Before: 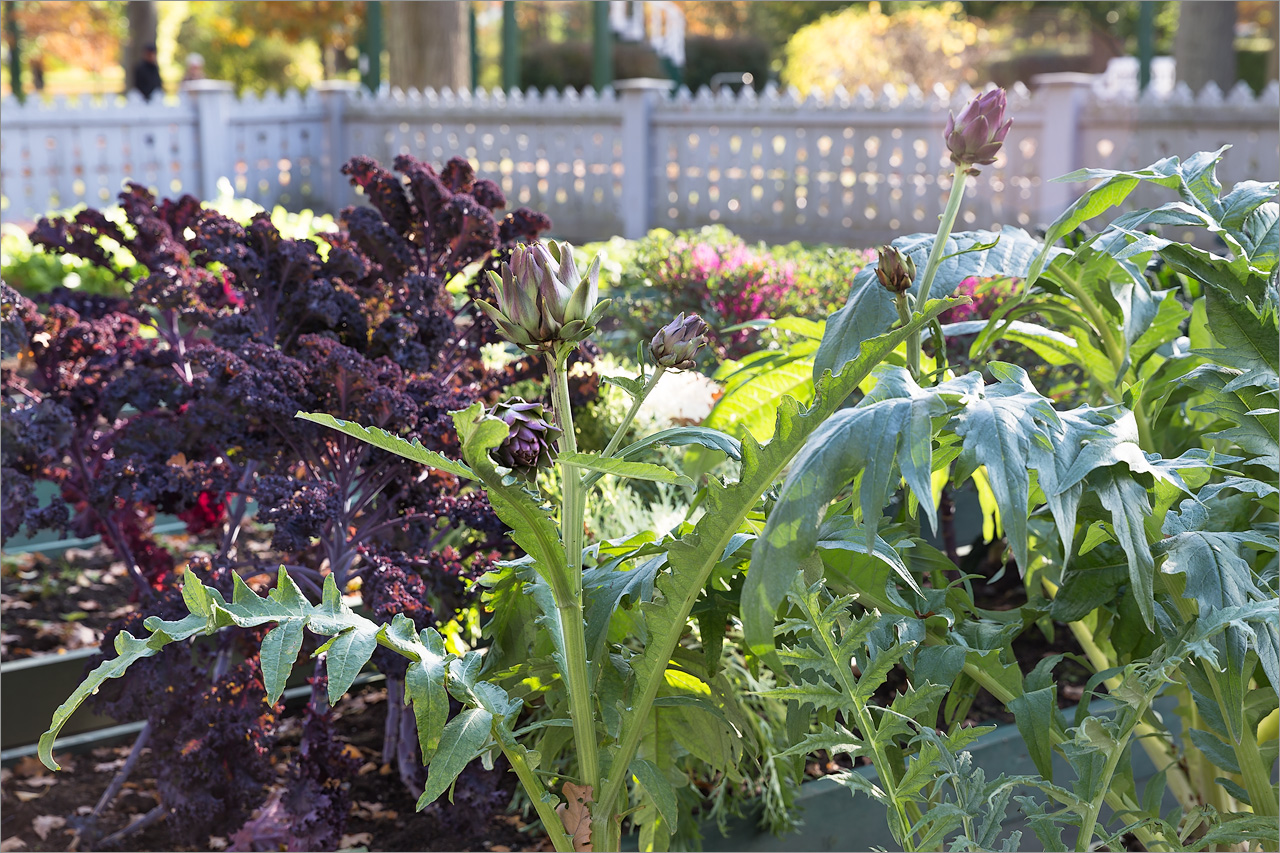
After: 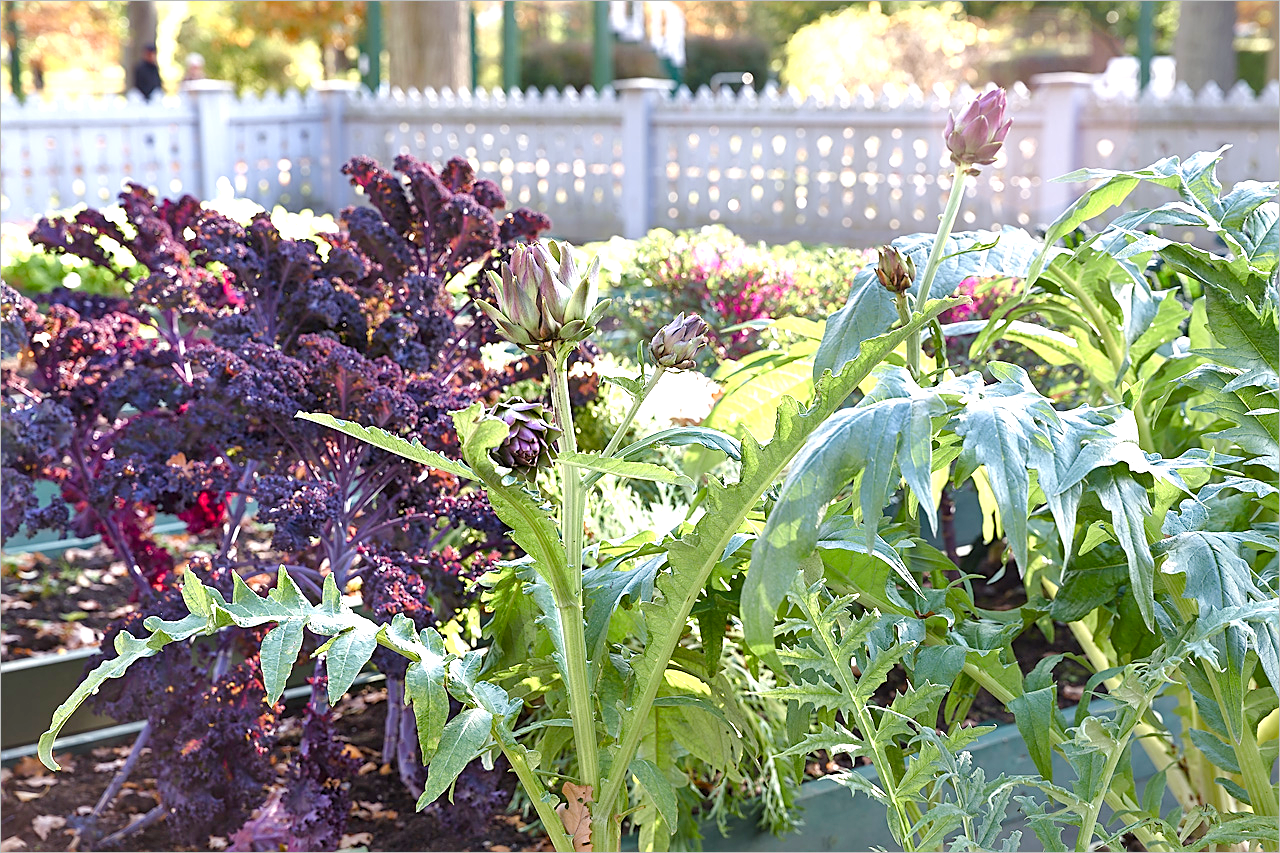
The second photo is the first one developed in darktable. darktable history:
sharpen: on, module defaults
exposure: exposure 0.717 EV, compensate highlight preservation false
color balance rgb: perceptual saturation grading › global saturation 24.929%, perceptual saturation grading › highlights -50.391%, perceptual saturation grading › shadows 30.865%, perceptual brilliance grading › mid-tones 10.009%, perceptual brilliance grading › shadows 15.012%
